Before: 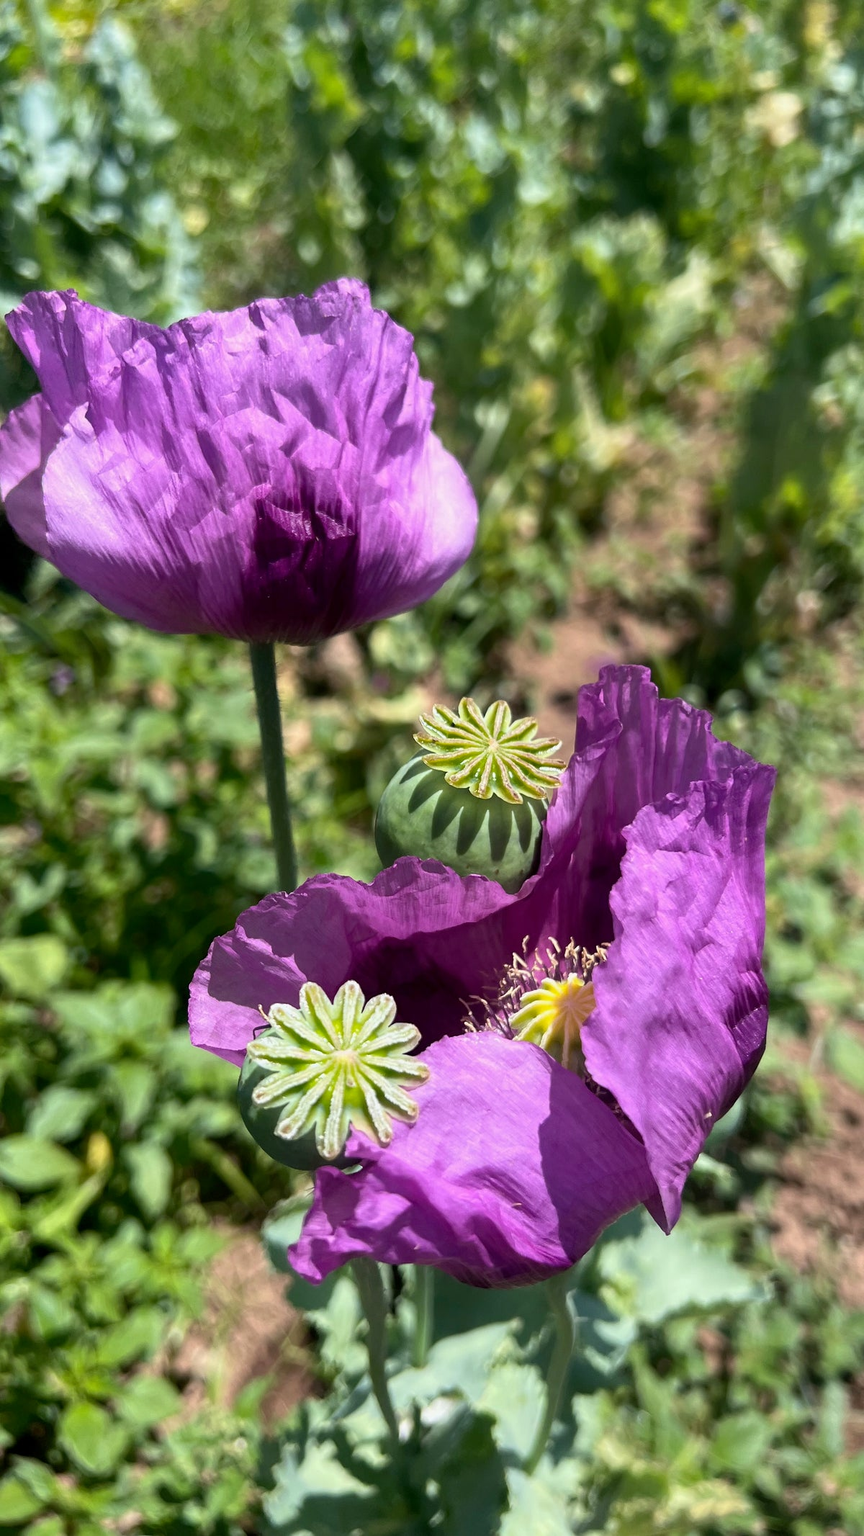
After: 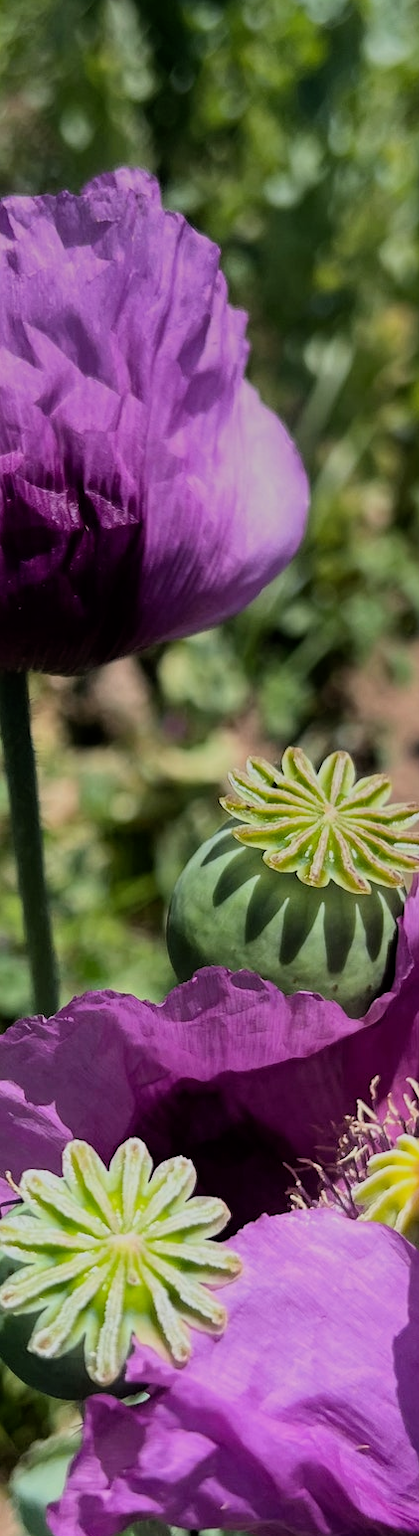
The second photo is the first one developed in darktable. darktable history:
filmic rgb: black relative exposure -7.65 EV, white relative exposure 4.56 EV, hardness 3.61, color science v6 (2022)
graduated density: on, module defaults
color balance: mode lift, gamma, gain (sRGB)
crop and rotate: left 29.476%, top 10.214%, right 35.32%, bottom 17.333%
